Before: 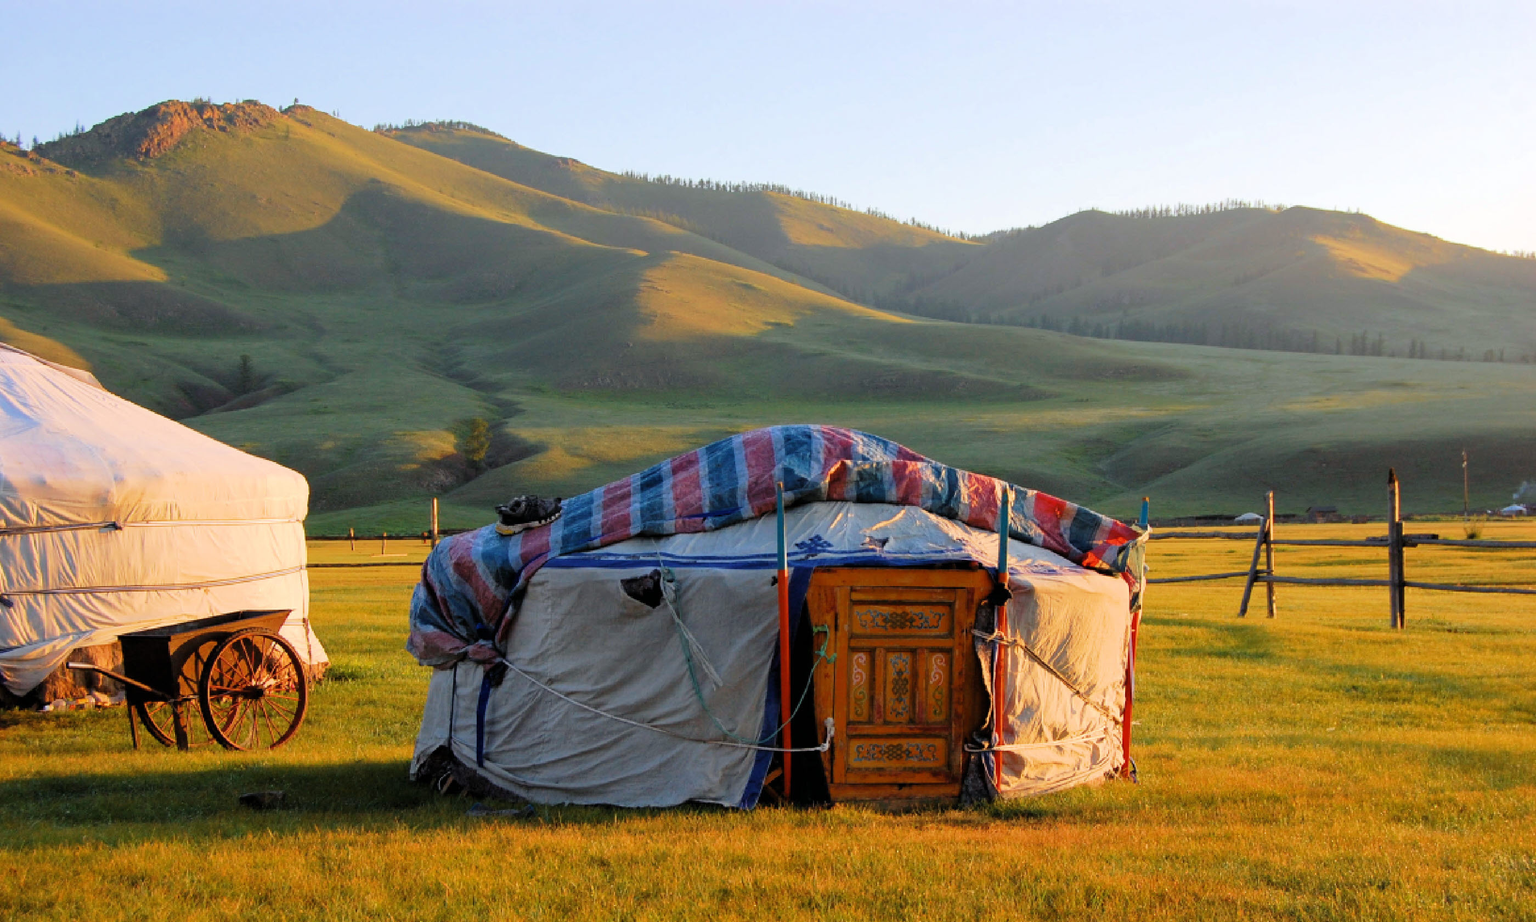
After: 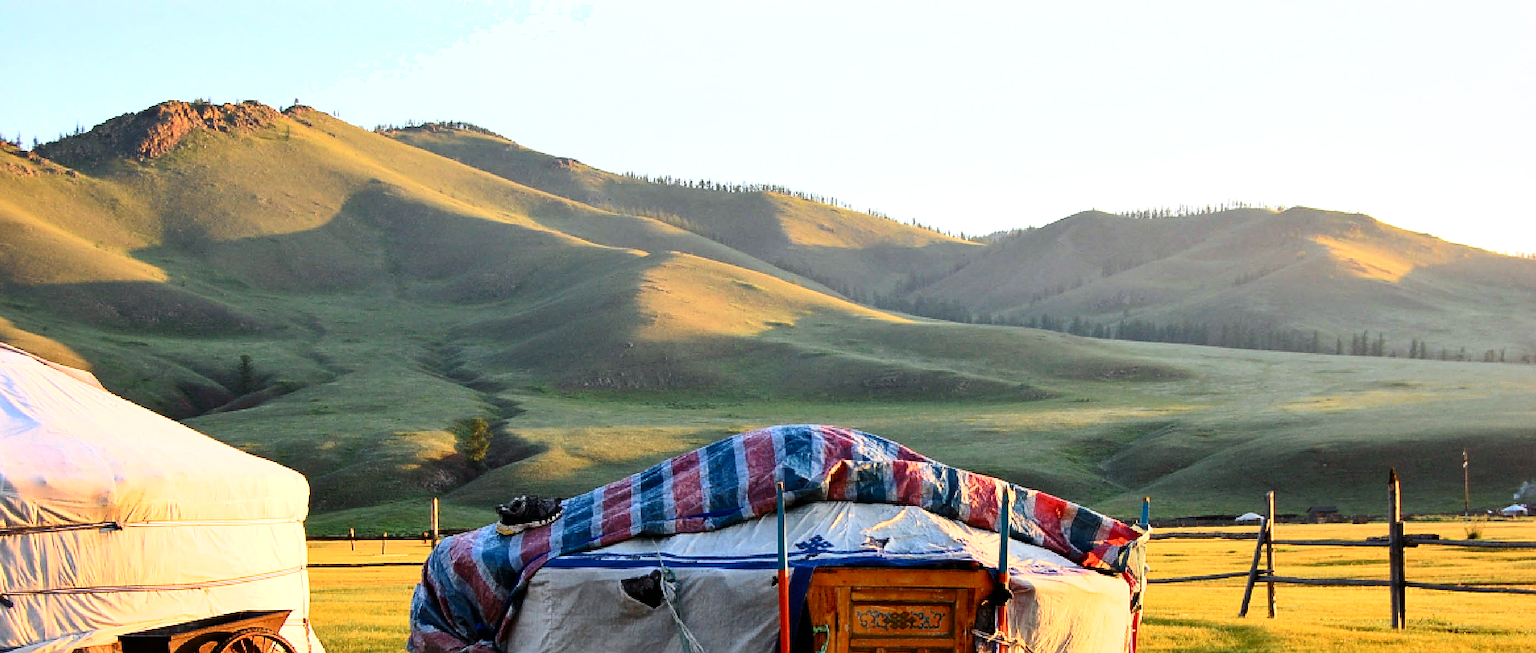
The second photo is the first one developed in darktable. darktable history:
exposure: exposure 0.487 EV, compensate highlight preservation false
crop: right 0%, bottom 29.082%
sharpen: on, module defaults
shadows and highlights: radius 133.56, soften with gaussian
contrast brightness saturation: contrast 0.277
